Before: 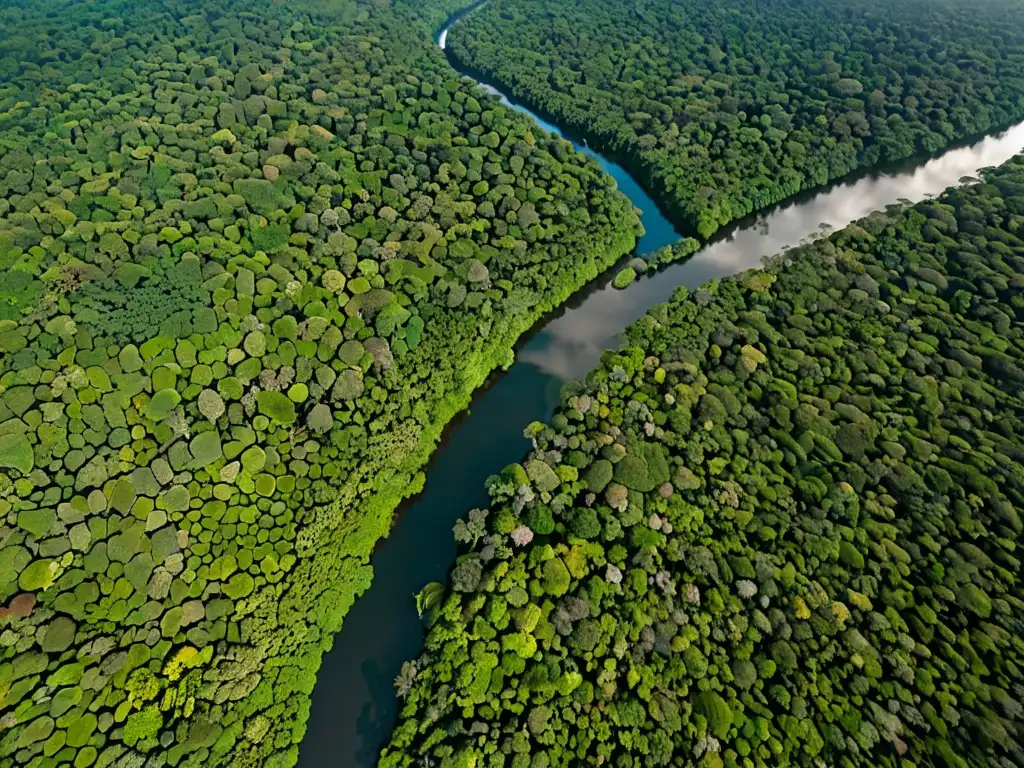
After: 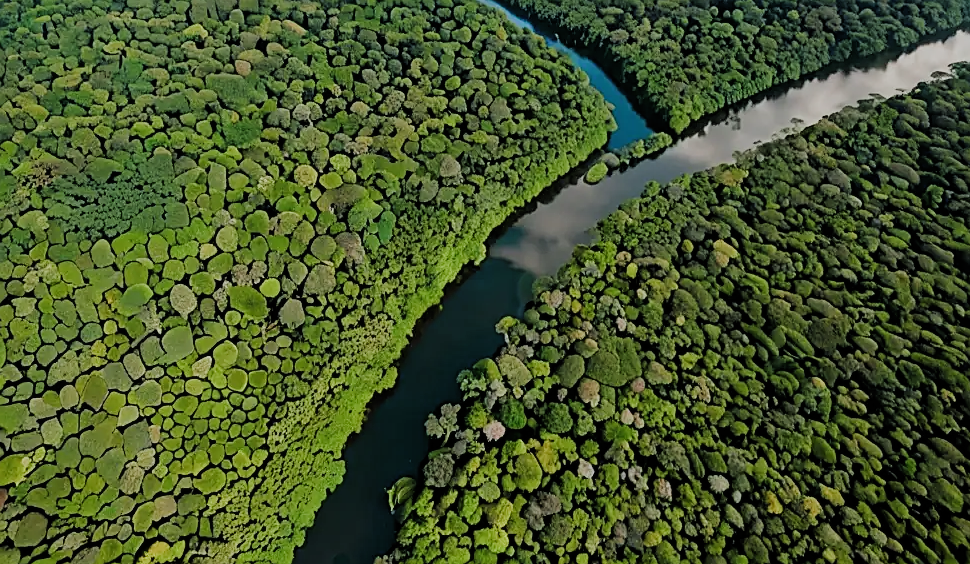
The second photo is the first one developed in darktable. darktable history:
crop and rotate: left 2.77%, top 13.693%, right 2.485%, bottom 12.796%
shadows and highlights: shadows -20.1, white point adjustment -1.88, highlights -34.93
sharpen: on, module defaults
filmic rgb: black relative exposure -7.65 EV, white relative exposure 4.56 EV, threshold 5.99 EV, hardness 3.61, color science v4 (2020), enable highlight reconstruction true
